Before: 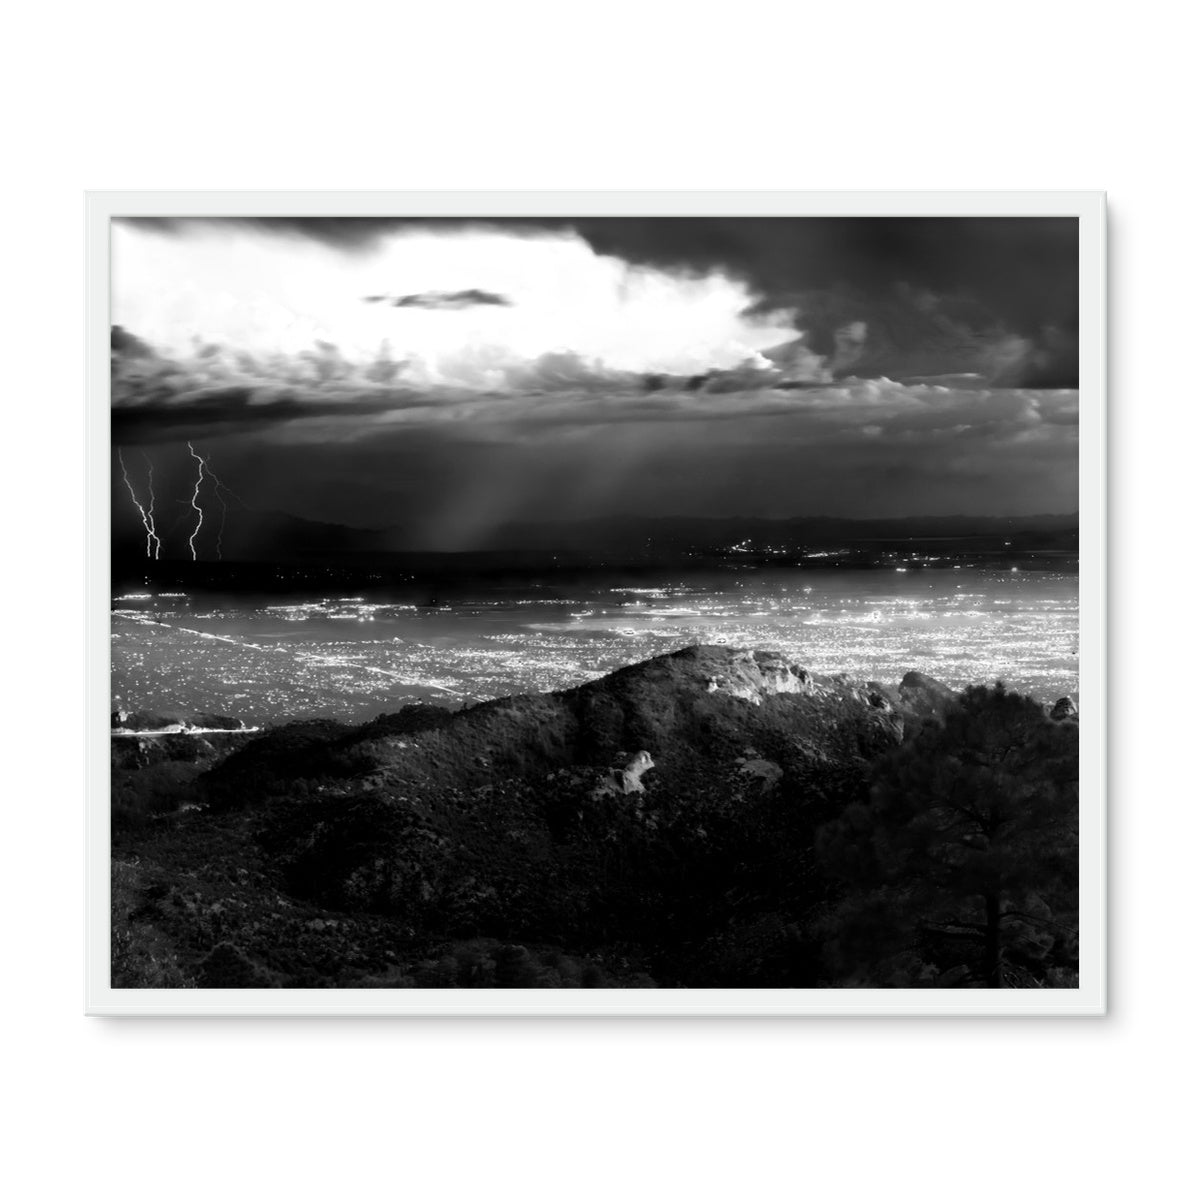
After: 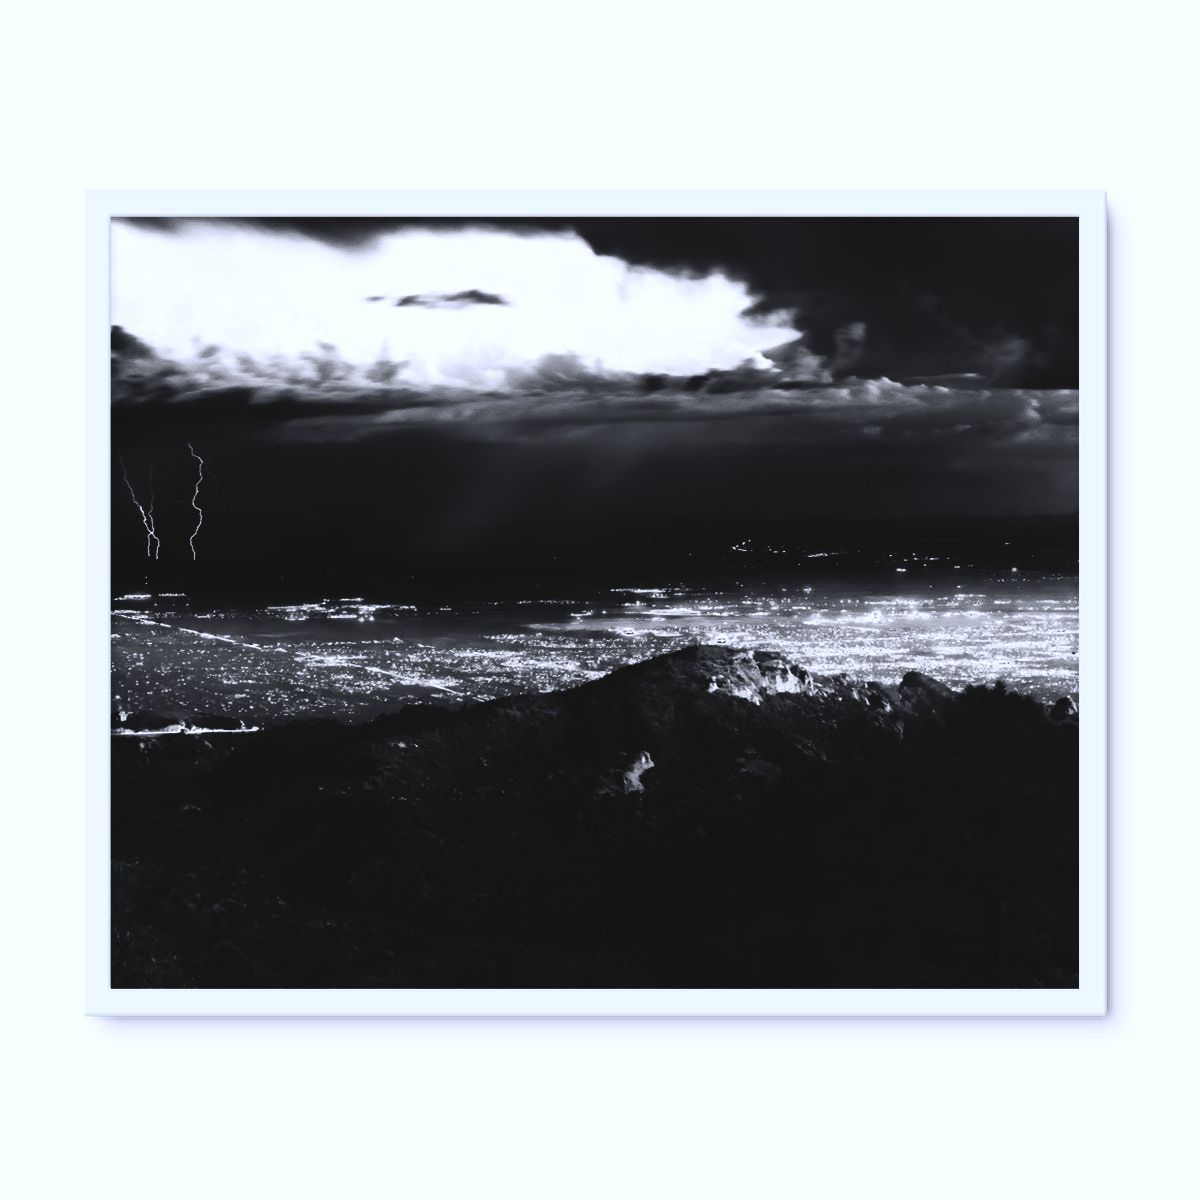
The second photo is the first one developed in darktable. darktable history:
rgb curve: curves: ch0 [(0, 0.186) (0.314, 0.284) (0.775, 0.708) (1, 1)], compensate middle gray true, preserve colors none
contrast brightness saturation: contrast 0.32, brightness -0.08, saturation 0.17
color calibration: illuminant as shot in camera, x 0.358, y 0.373, temperature 4628.91 K
